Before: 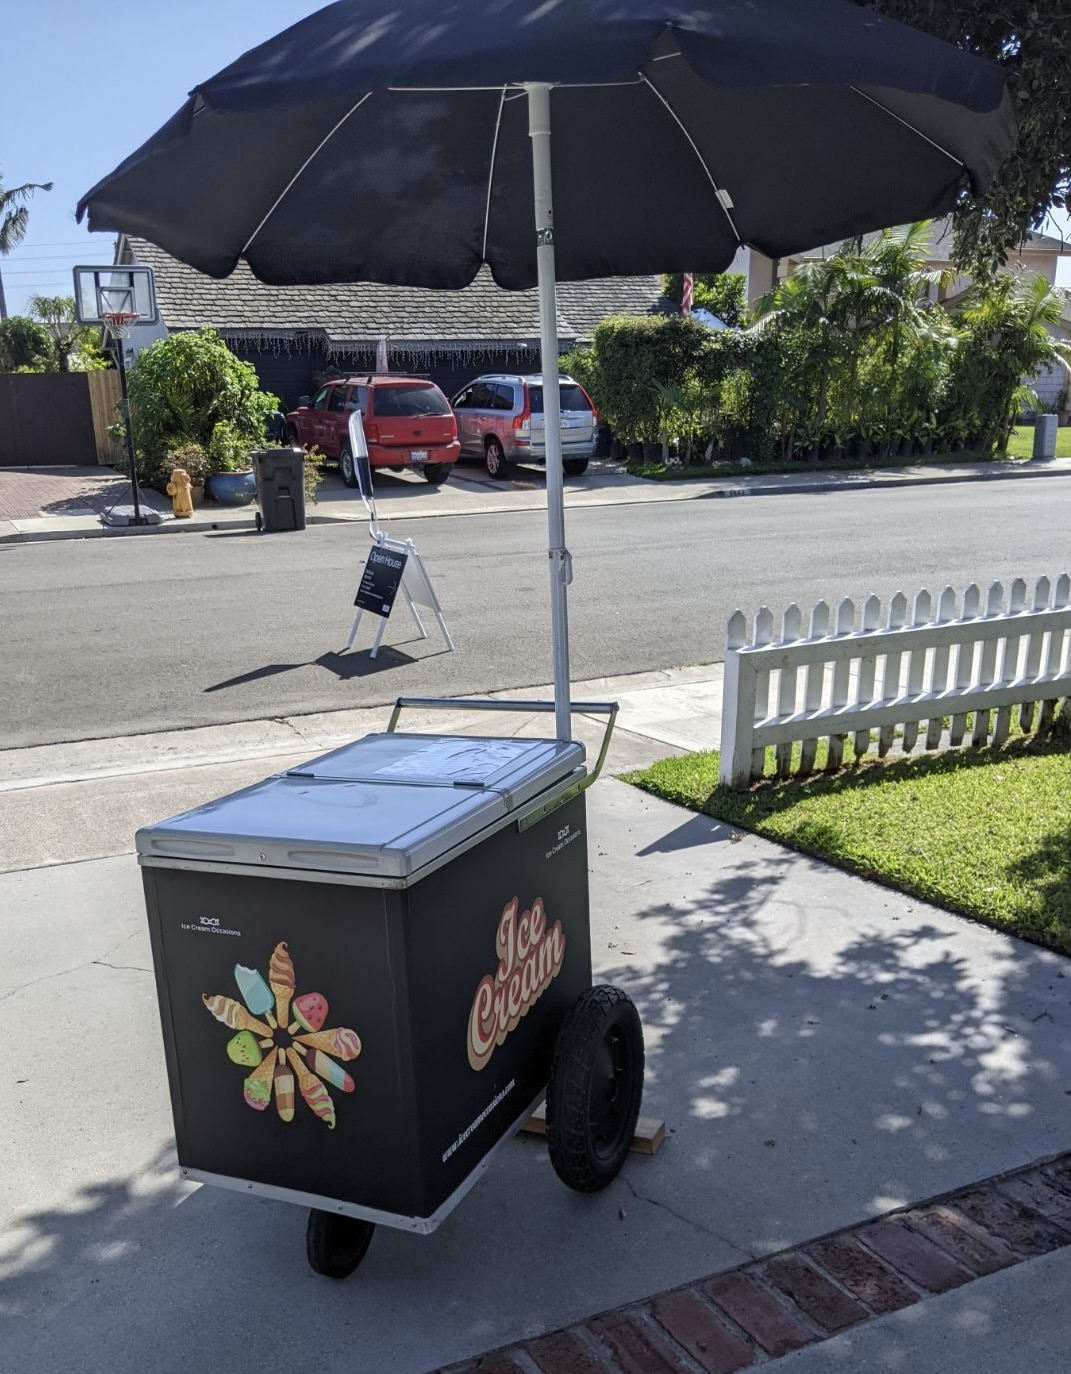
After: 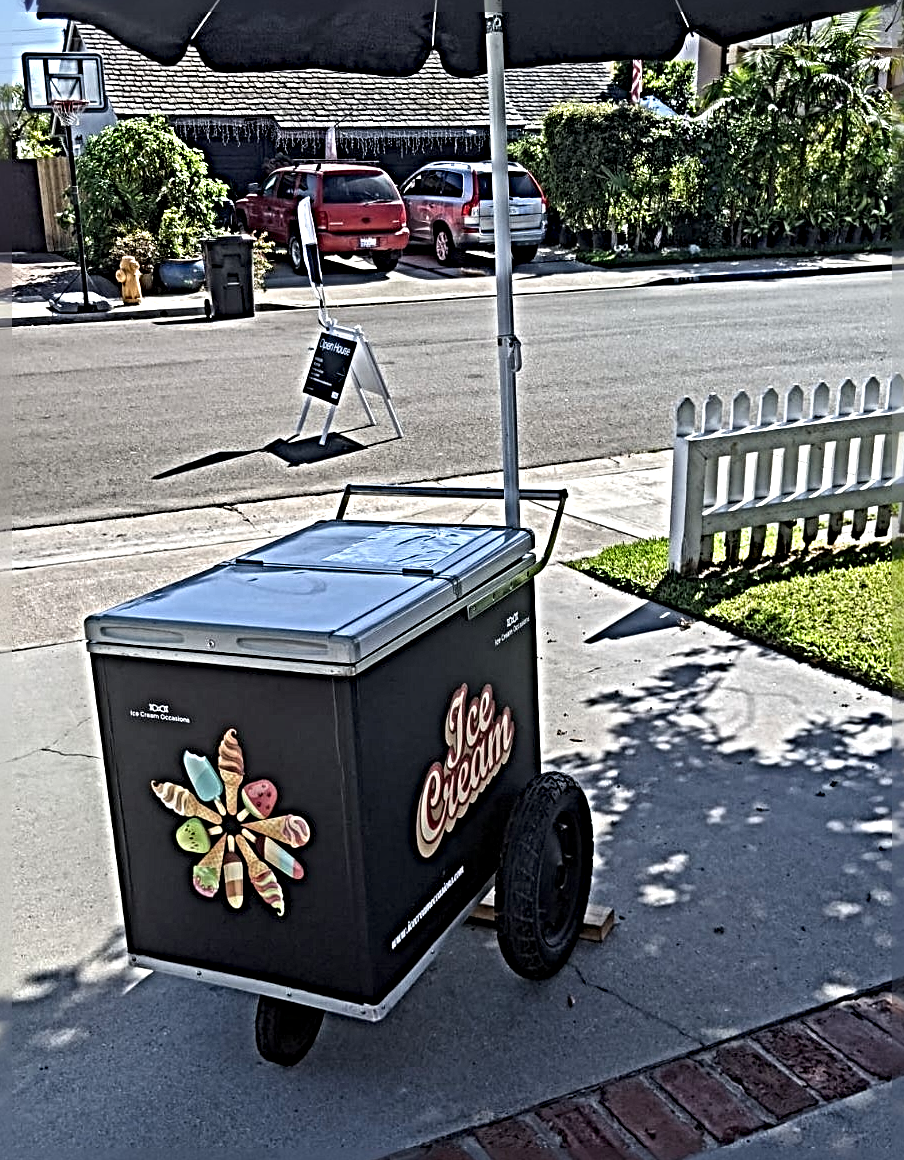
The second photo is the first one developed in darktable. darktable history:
crop and rotate: left 4.842%, top 15.51%, right 10.668%
sharpen: radius 6.3, amount 1.8, threshold 0
